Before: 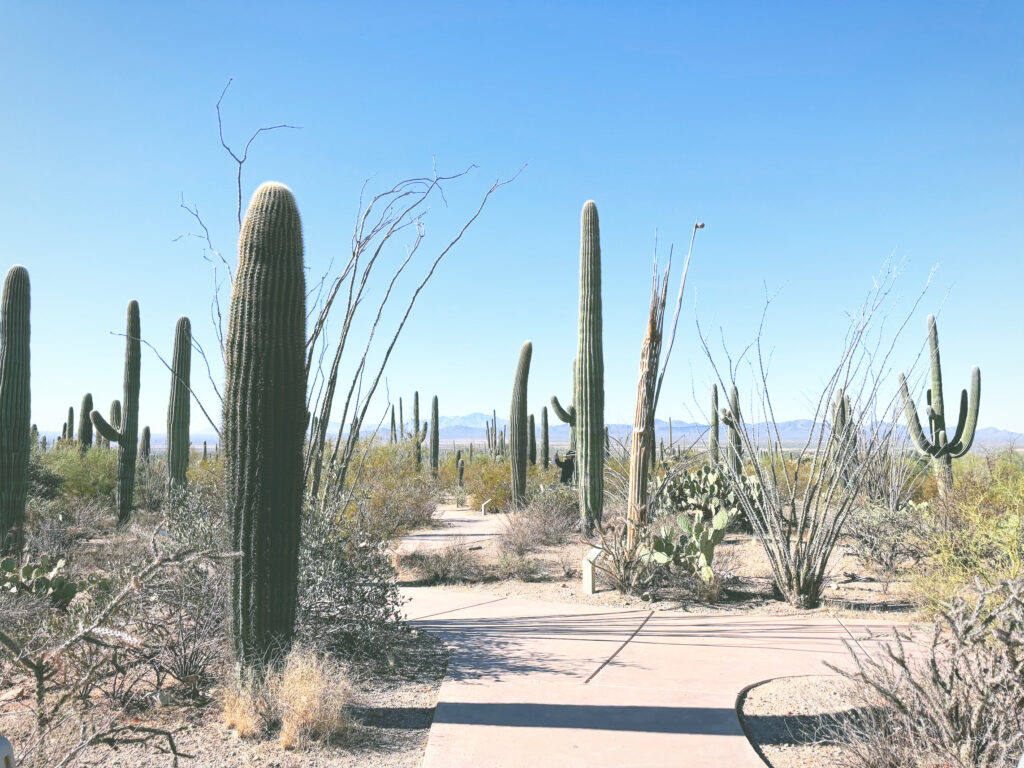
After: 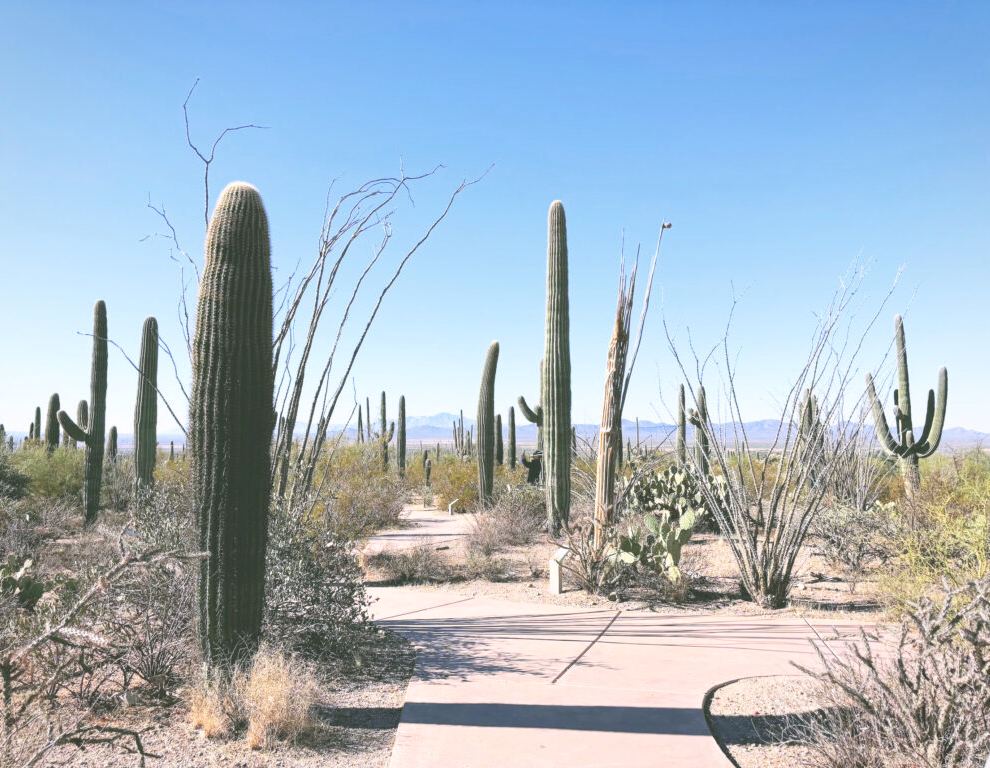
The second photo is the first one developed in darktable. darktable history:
crop and rotate: left 3.238%
color correction: highlights a* 3.12, highlights b* -1.55, shadows a* -0.101, shadows b* 2.52, saturation 0.98
